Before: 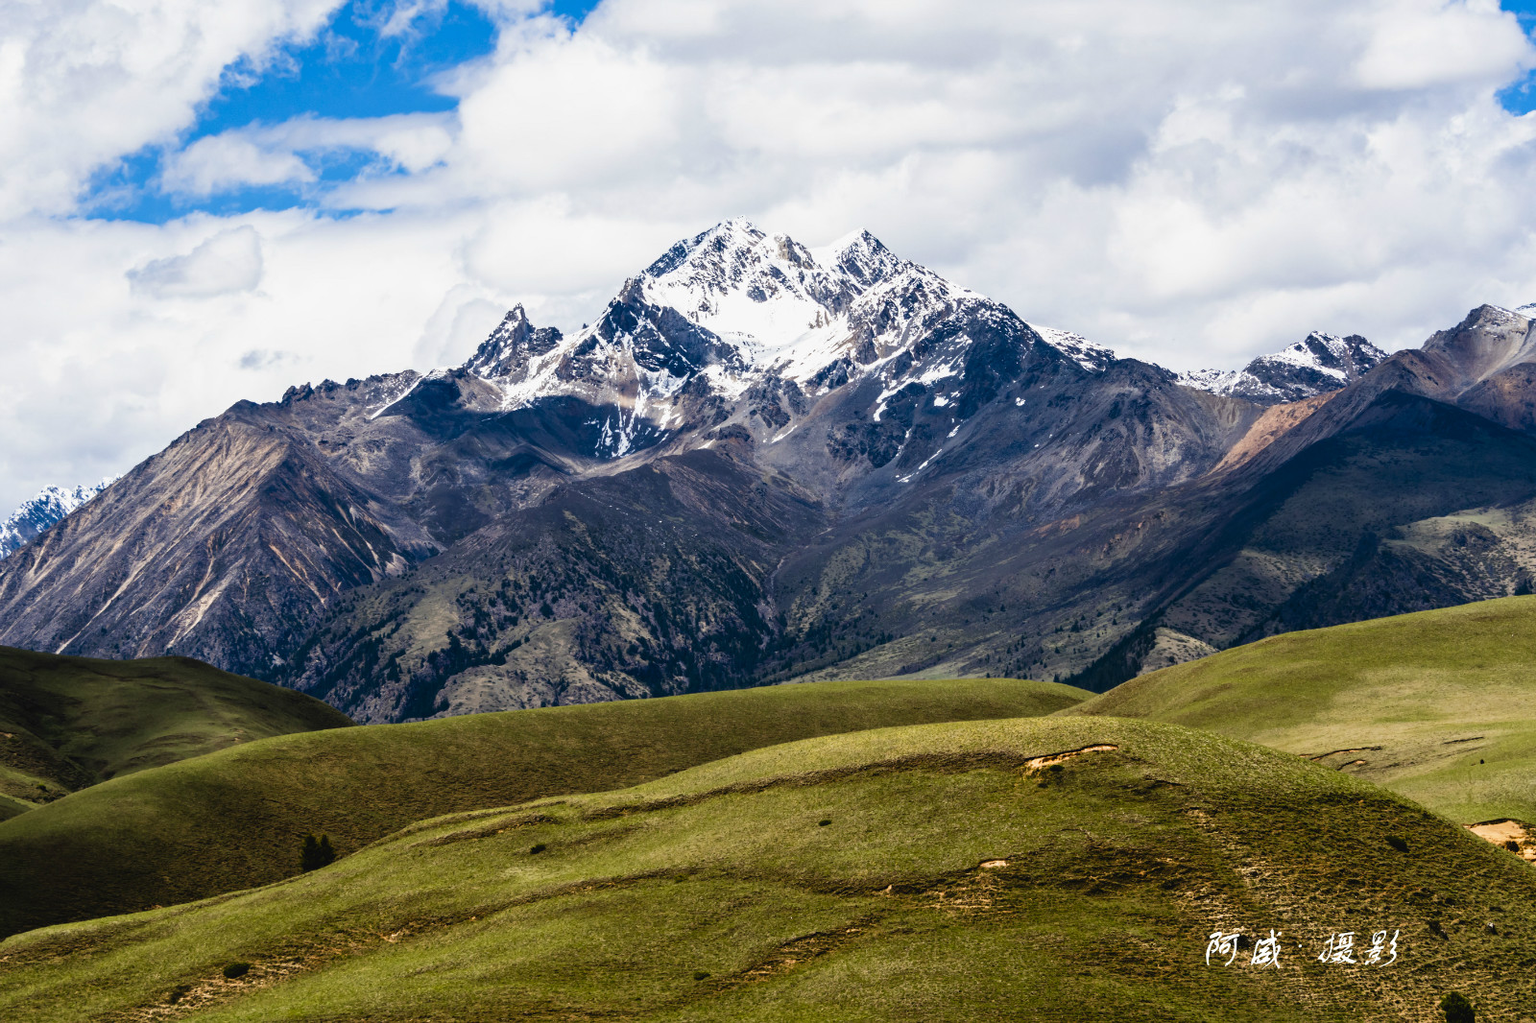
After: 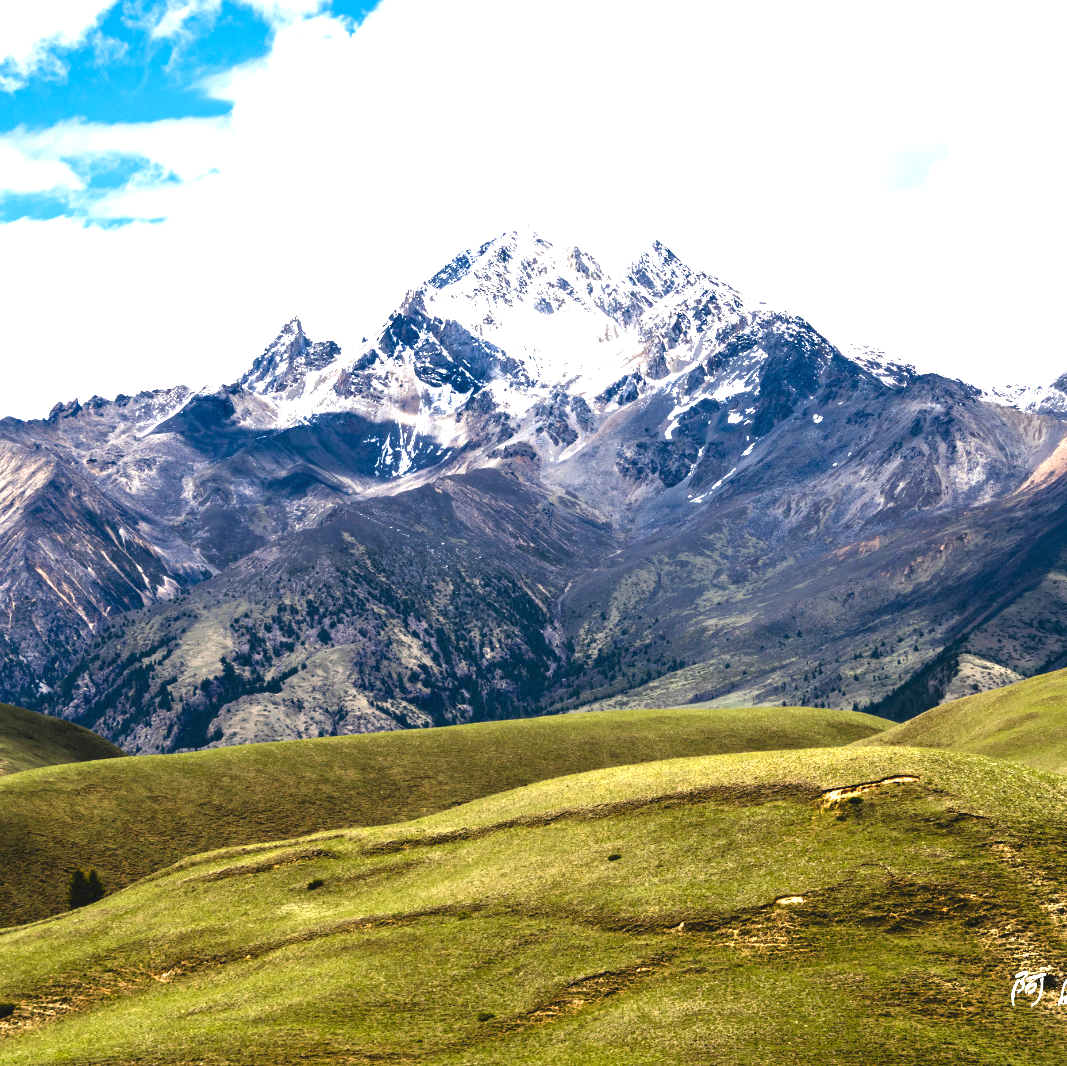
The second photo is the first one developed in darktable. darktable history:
exposure: black level correction 0, exposure 1.1 EV, compensate highlight preservation false
crop and rotate: left 15.339%, right 17.951%
